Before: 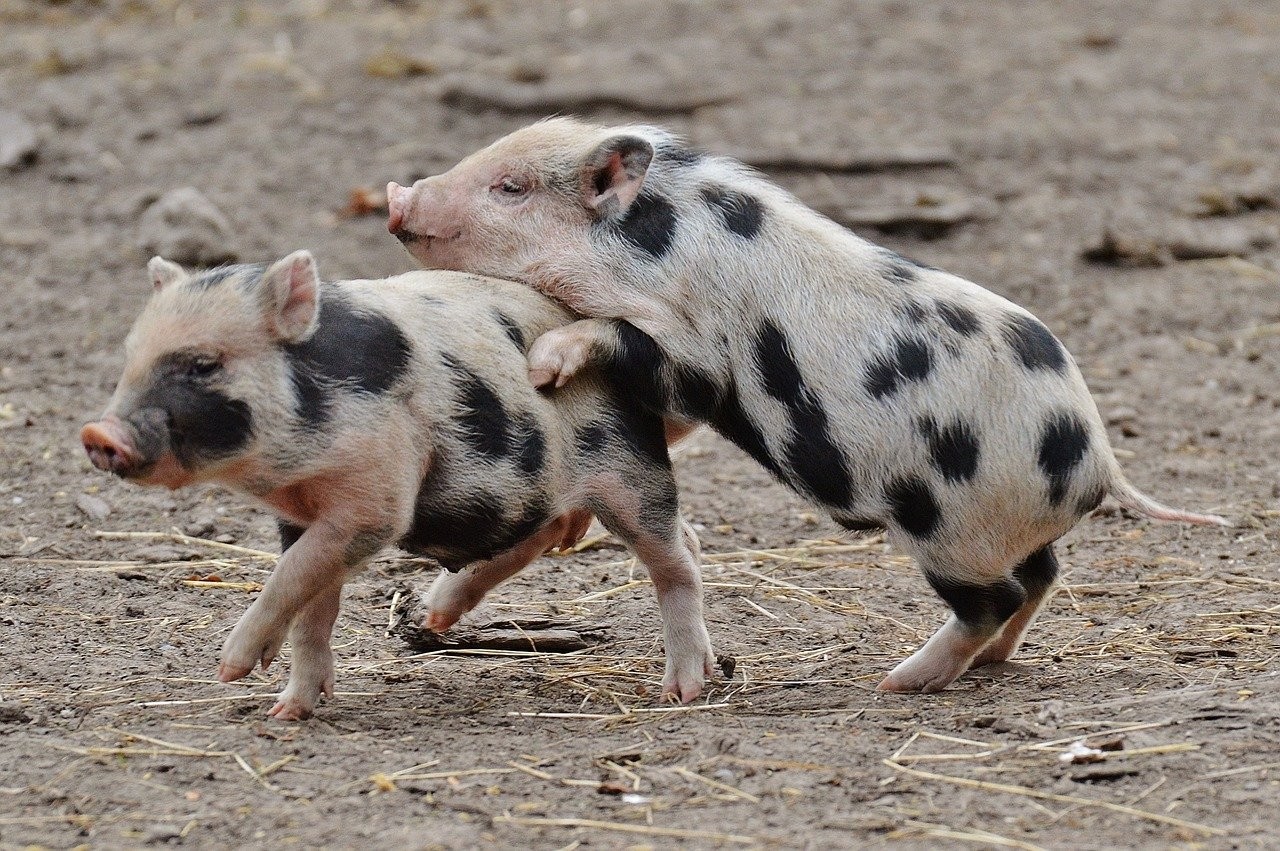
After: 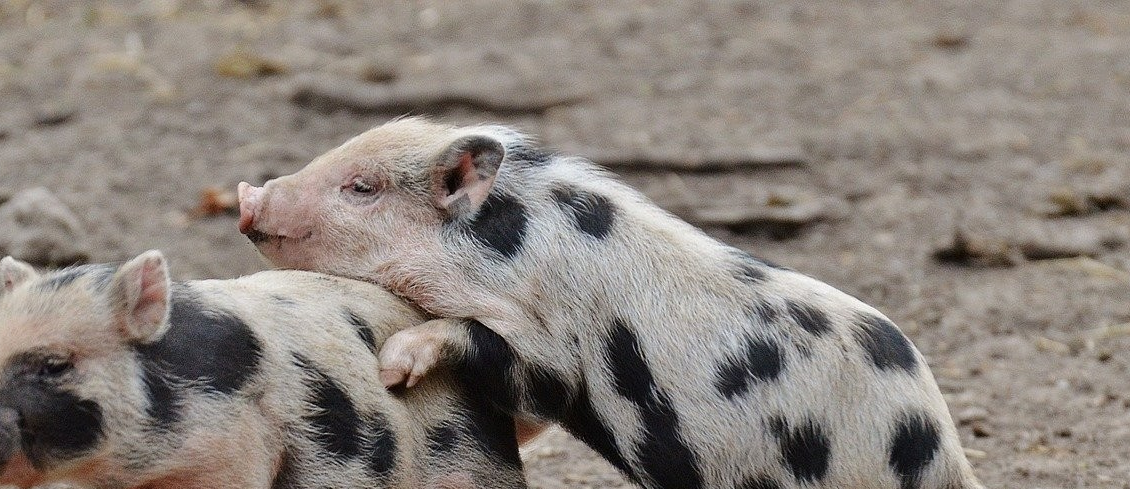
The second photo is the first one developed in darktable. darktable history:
crop and rotate: left 11.659%, bottom 42.507%
